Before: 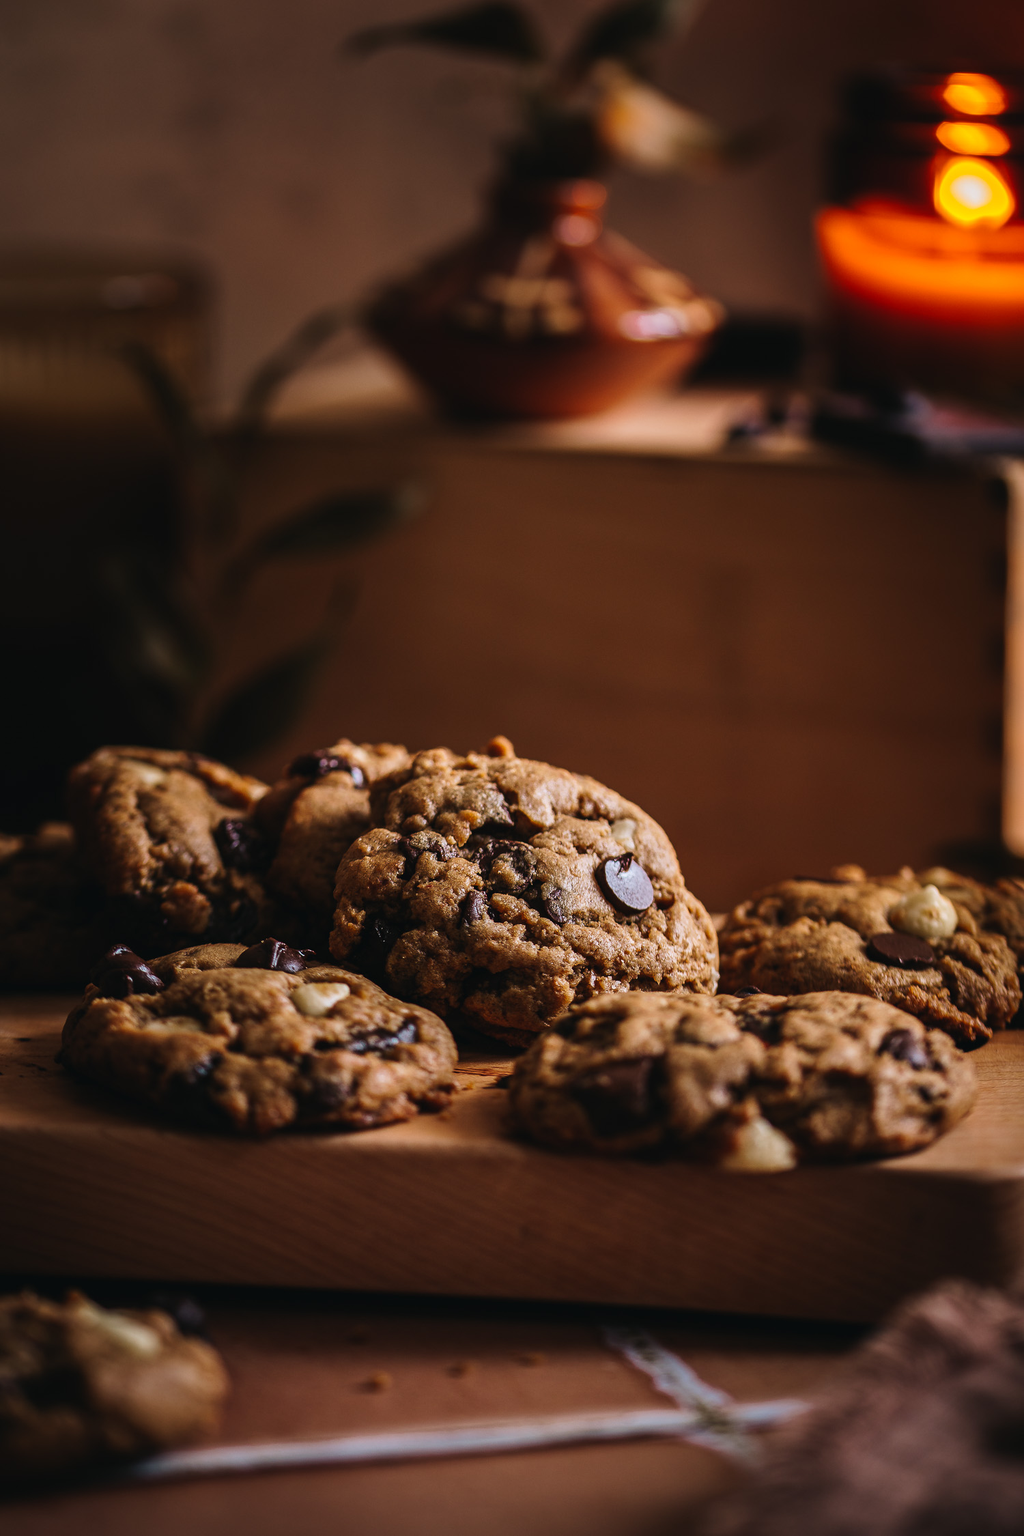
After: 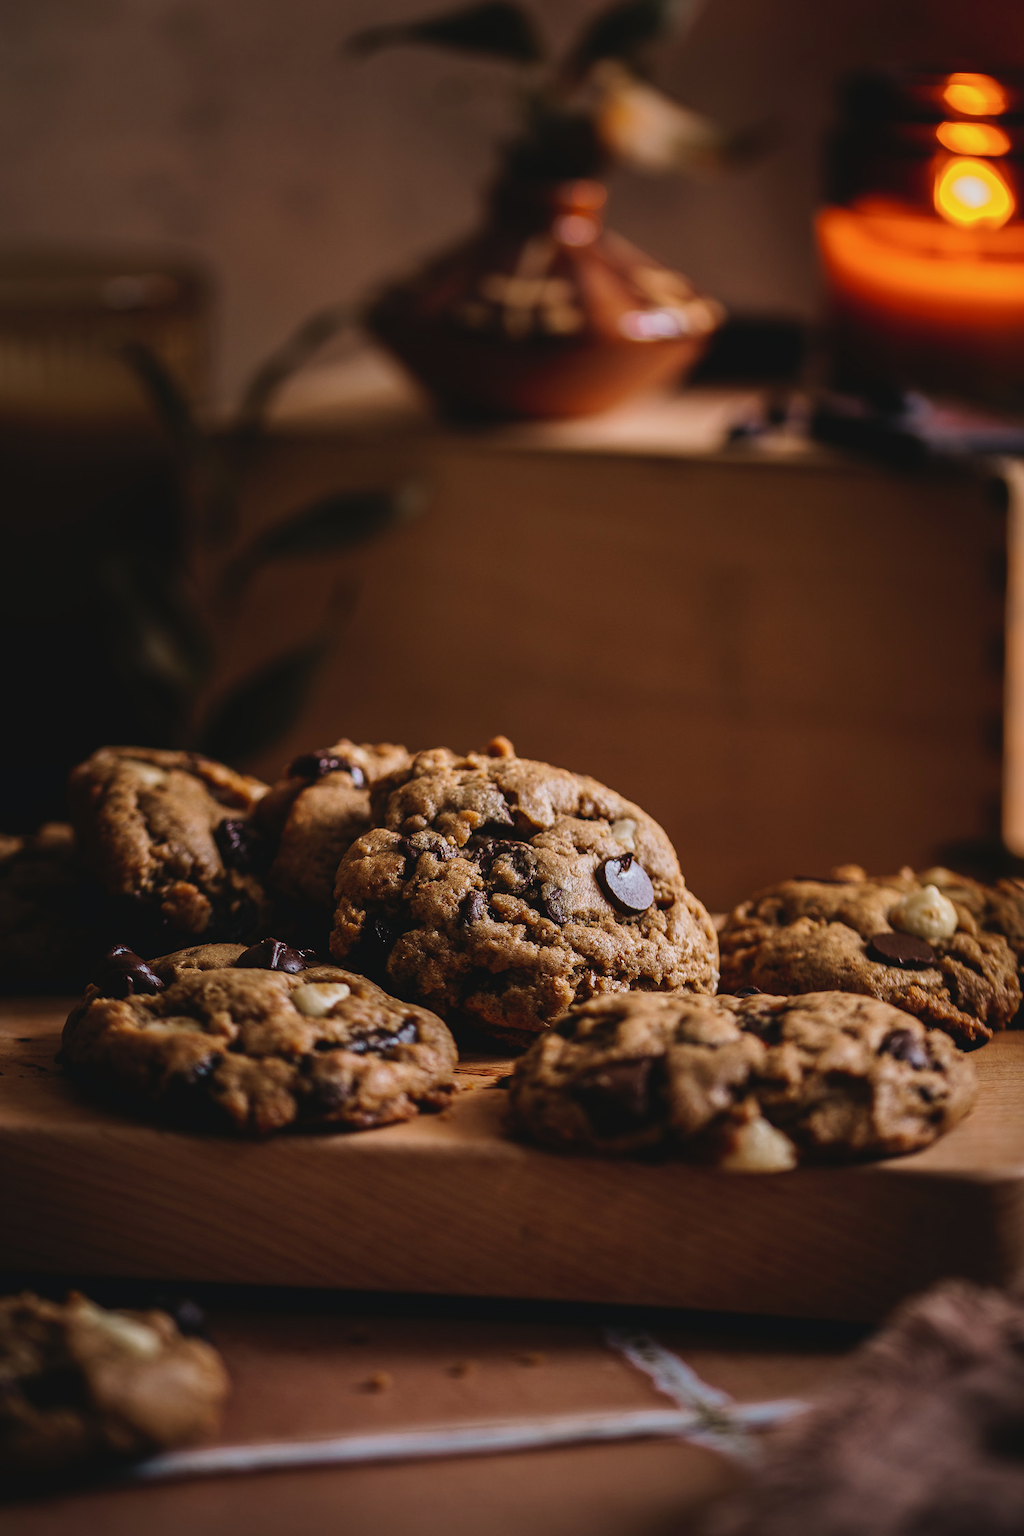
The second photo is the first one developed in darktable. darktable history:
exposure: black level correction 0.004, exposure 0.014 EV, compensate highlight preservation false
contrast brightness saturation: contrast -0.1, saturation -0.1
